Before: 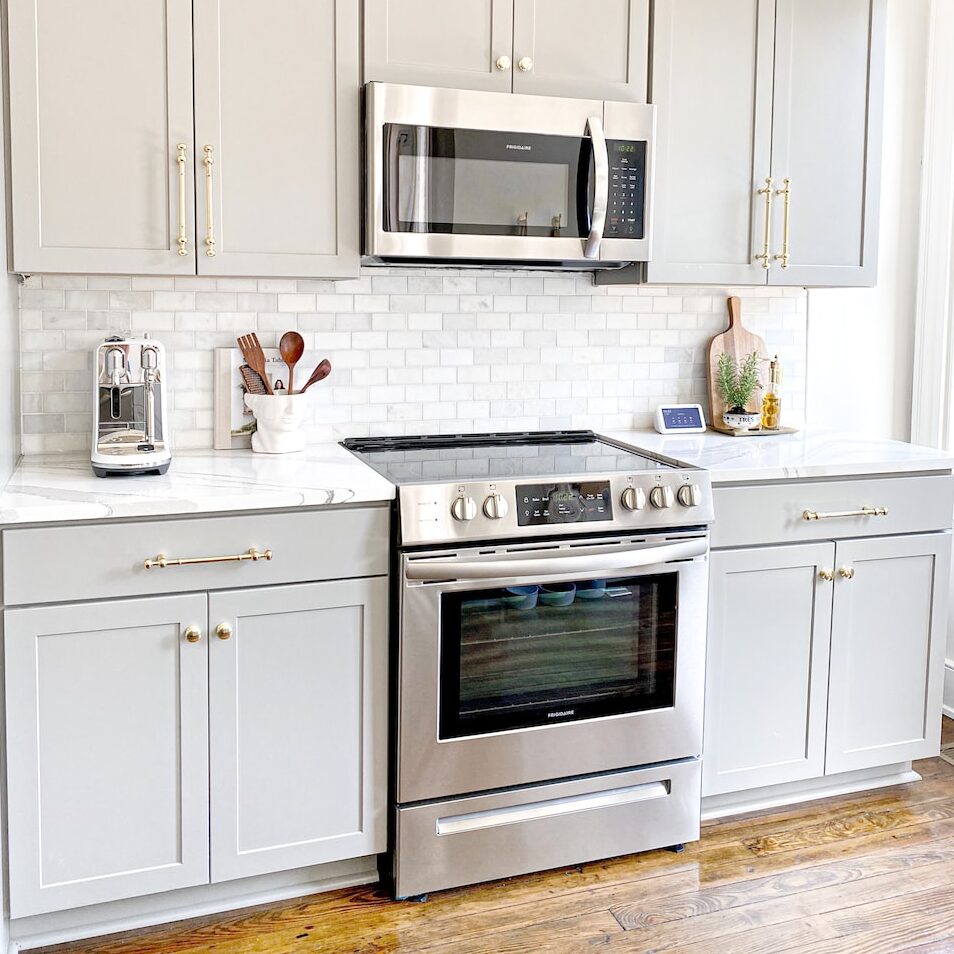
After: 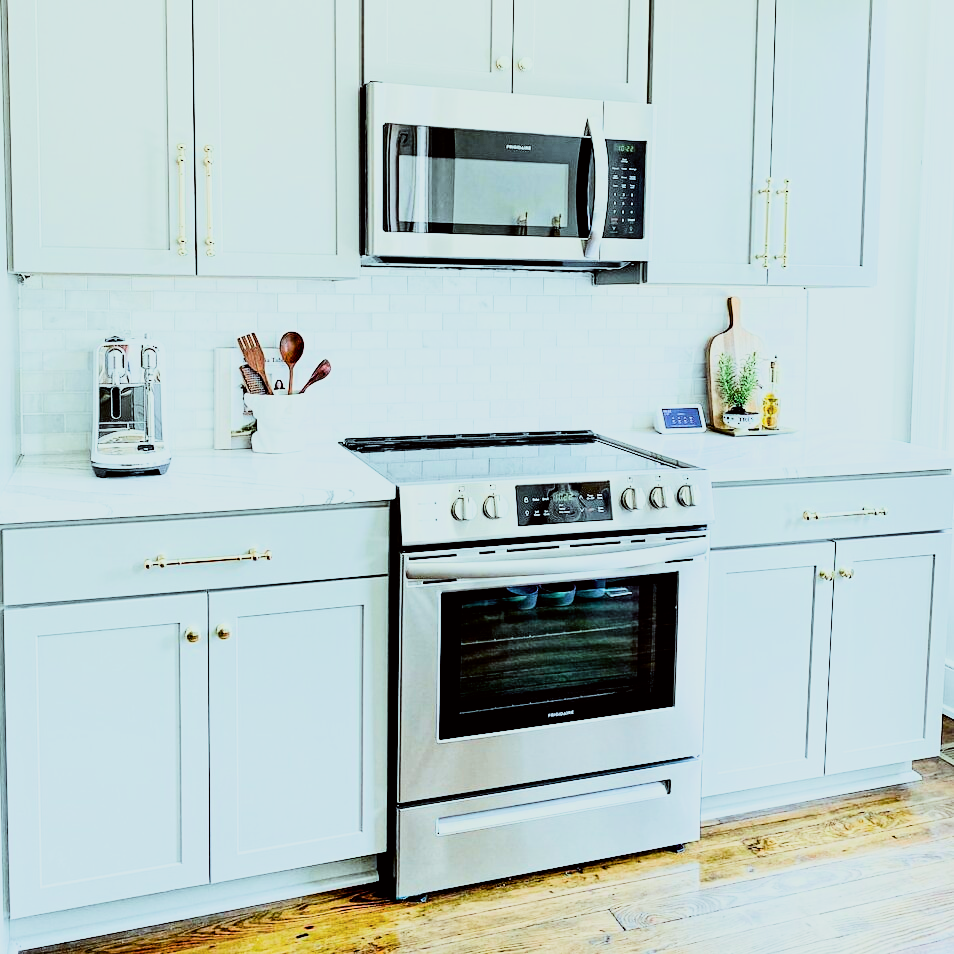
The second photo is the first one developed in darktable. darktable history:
filmic rgb: black relative exposure -5 EV, hardness 2.88, contrast 1.5
tone curve: curves: ch0 [(0, 0) (0.091, 0.074) (0.184, 0.168) (0.491, 0.519) (0.748, 0.765) (1, 0.919)]; ch1 [(0, 0) (0.179, 0.173) (0.322, 0.32) (0.424, 0.424) (0.502, 0.504) (0.56, 0.578) (0.631, 0.667) (0.777, 0.806) (1, 1)]; ch2 [(0, 0) (0.434, 0.447) (0.483, 0.487) (0.547, 0.564) (0.676, 0.673) (1, 1)], color space Lab, independent channels, preserve colors none
color balance rgb: shadows lift › luminance -7.7%, shadows lift › chroma 2.13%, shadows lift › hue 200.79°, power › luminance -7.77%, power › chroma 2.27%, power › hue 220.69°, highlights gain › luminance 15.15%, highlights gain › chroma 4%, highlights gain › hue 209.35°, global offset › luminance -0.21%, global offset › chroma 0.27%, perceptual saturation grading › global saturation 24.42%, perceptual saturation grading › highlights -24.42%, perceptual saturation grading › mid-tones 24.42%, perceptual saturation grading › shadows 40%, perceptual brilliance grading › global brilliance -5%, perceptual brilliance grading › highlights 24.42%, perceptual brilliance grading › mid-tones 7%, perceptual brilliance grading › shadows -5%
